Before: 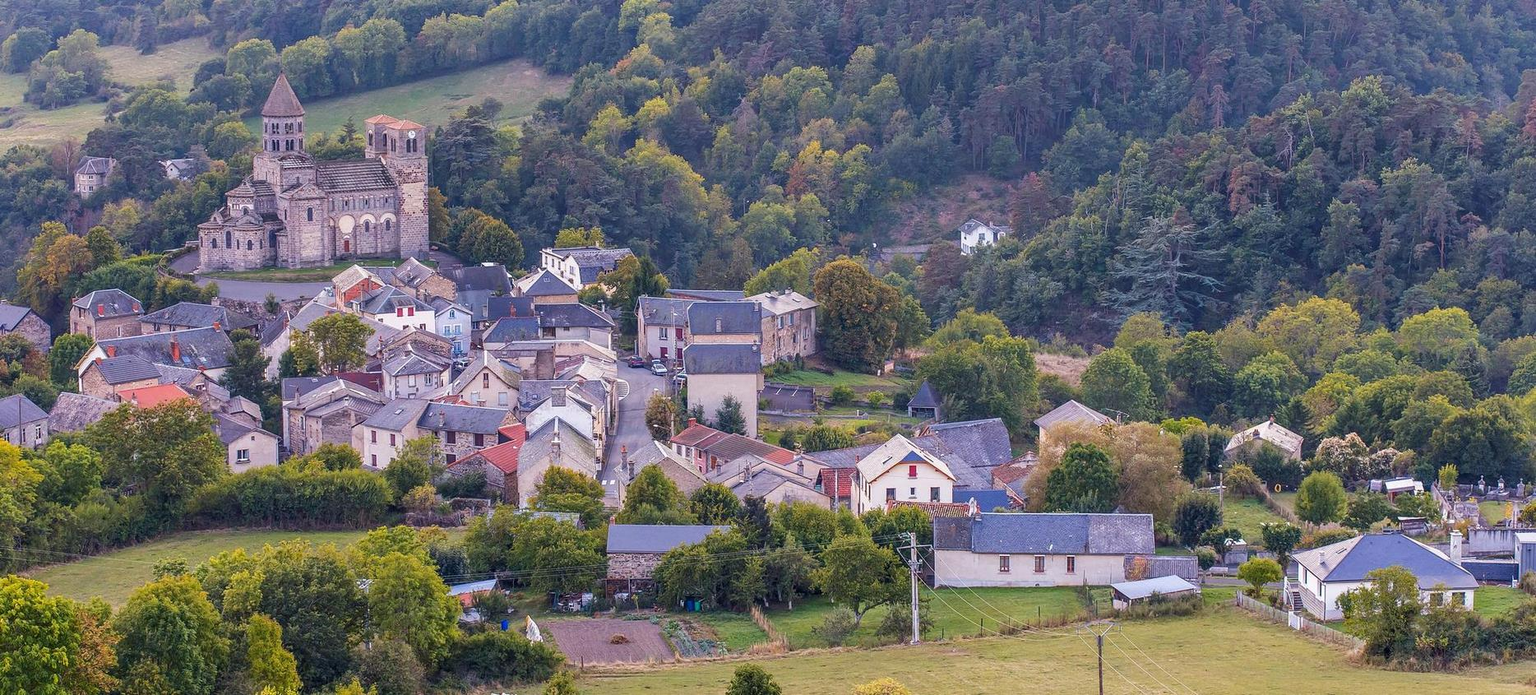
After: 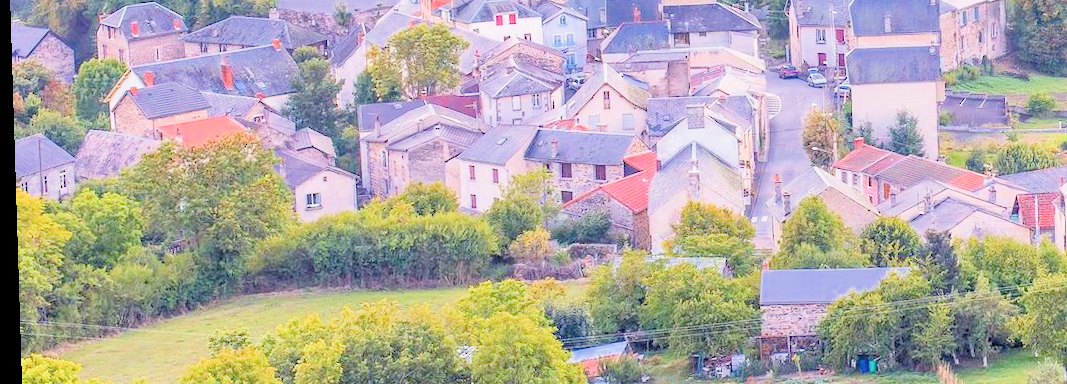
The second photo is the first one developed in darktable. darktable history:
rotate and perspective: rotation -1.77°, lens shift (horizontal) 0.004, automatic cropping off
filmic rgb: middle gray luminance 3.44%, black relative exposure -5.92 EV, white relative exposure 6.33 EV, threshold 6 EV, dynamic range scaling 22.4%, target black luminance 0%, hardness 2.33, latitude 45.85%, contrast 0.78, highlights saturation mix 100%, shadows ↔ highlights balance 0.033%, add noise in highlights 0, preserve chrominance max RGB, color science v3 (2019), use custom middle-gray values true, iterations of high-quality reconstruction 0, contrast in highlights soft, enable highlight reconstruction true
crop: top 44.483%, right 43.593%, bottom 12.892%
shadows and highlights: shadows 0, highlights 40
